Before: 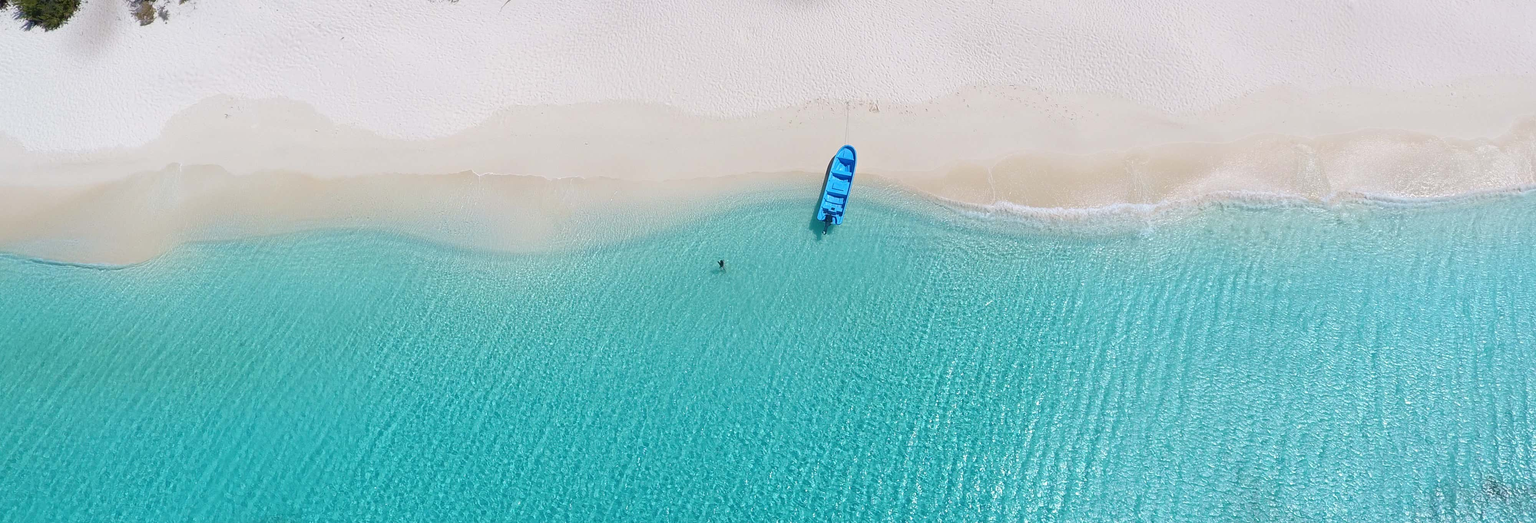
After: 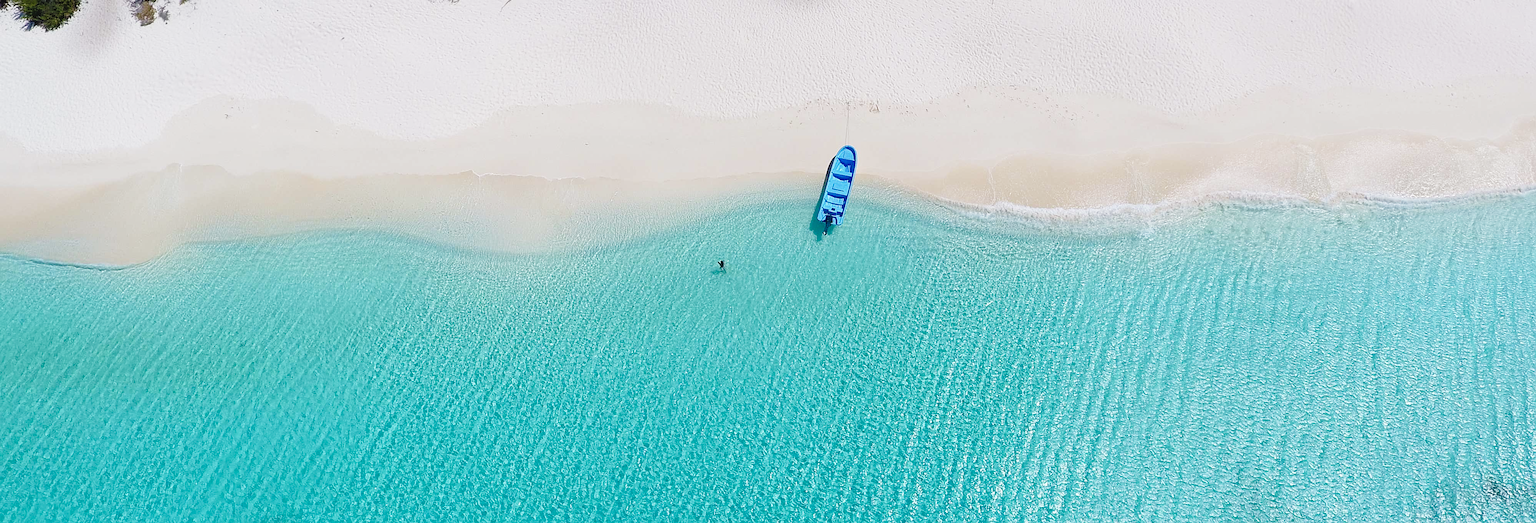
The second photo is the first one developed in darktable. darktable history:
tone curve: curves: ch0 [(0, 0.023) (0.132, 0.075) (0.256, 0.2) (0.454, 0.495) (0.708, 0.78) (0.844, 0.896) (1, 0.98)]; ch1 [(0, 0) (0.37, 0.308) (0.478, 0.46) (0.499, 0.5) (0.513, 0.508) (0.526, 0.533) (0.59, 0.612) (0.764, 0.804) (1, 1)]; ch2 [(0, 0) (0.312, 0.313) (0.461, 0.454) (0.48, 0.477) (0.503, 0.5) (0.526, 0.54) (0.564, 0.595) (0.631, 0.676) (0.713, 0.767) (0.985, 0.966)], preserve colors none
shadows and highlights: shadows 25.62, highlights -25.15
sharpen: on, module defaults
color correction: highlights b* -0.048
